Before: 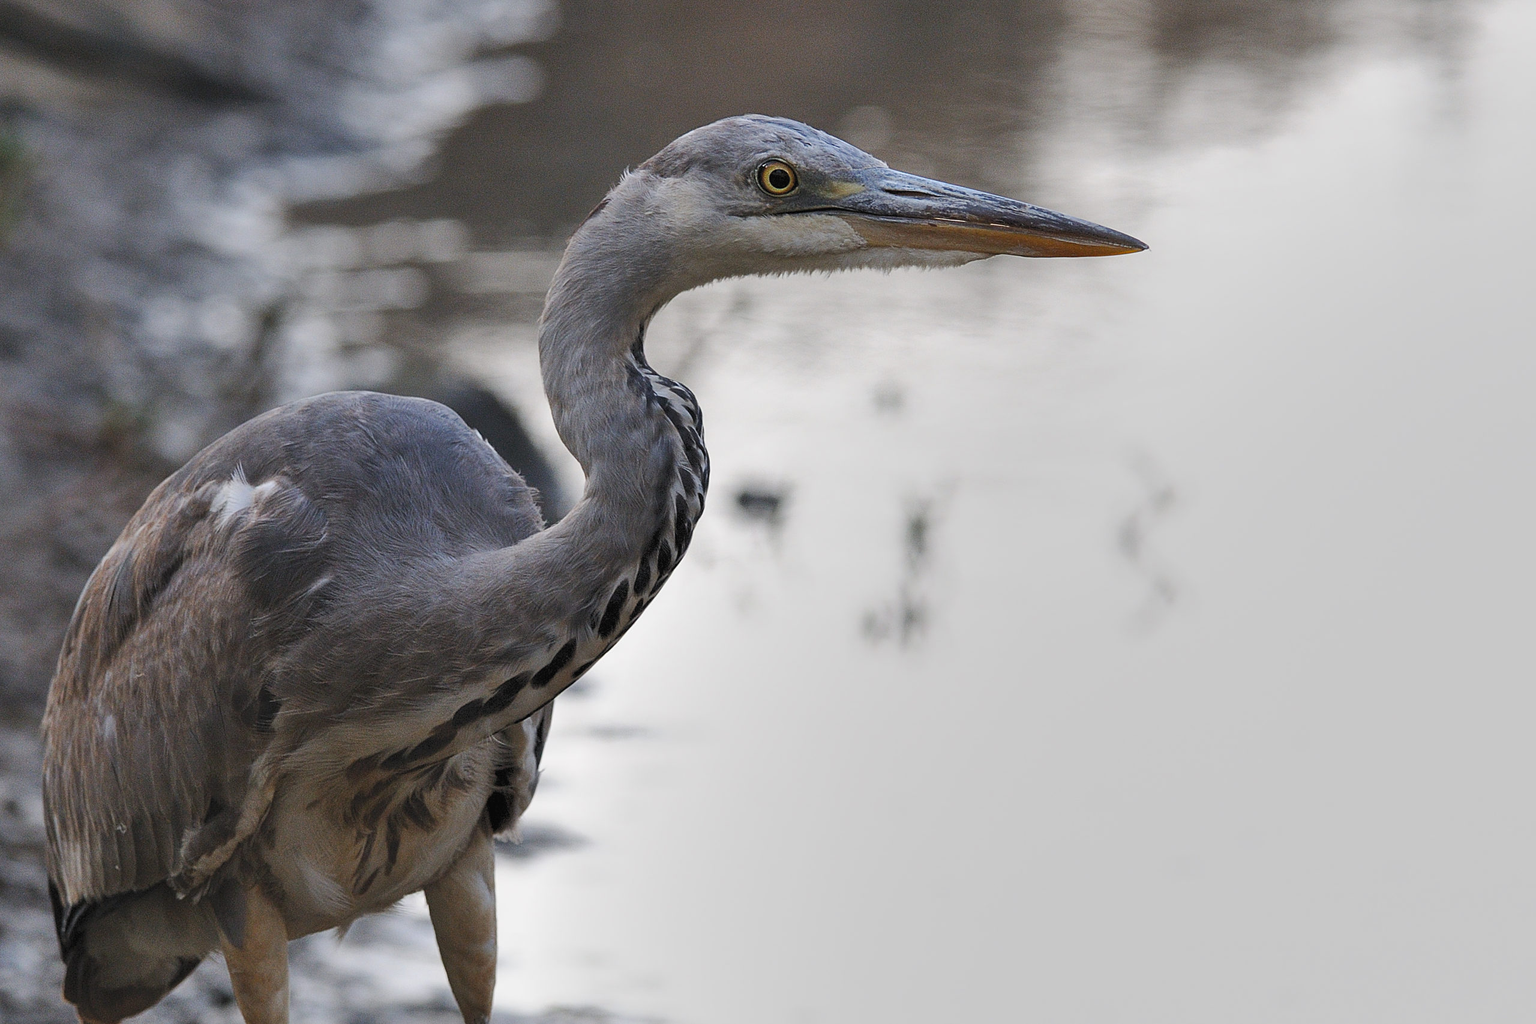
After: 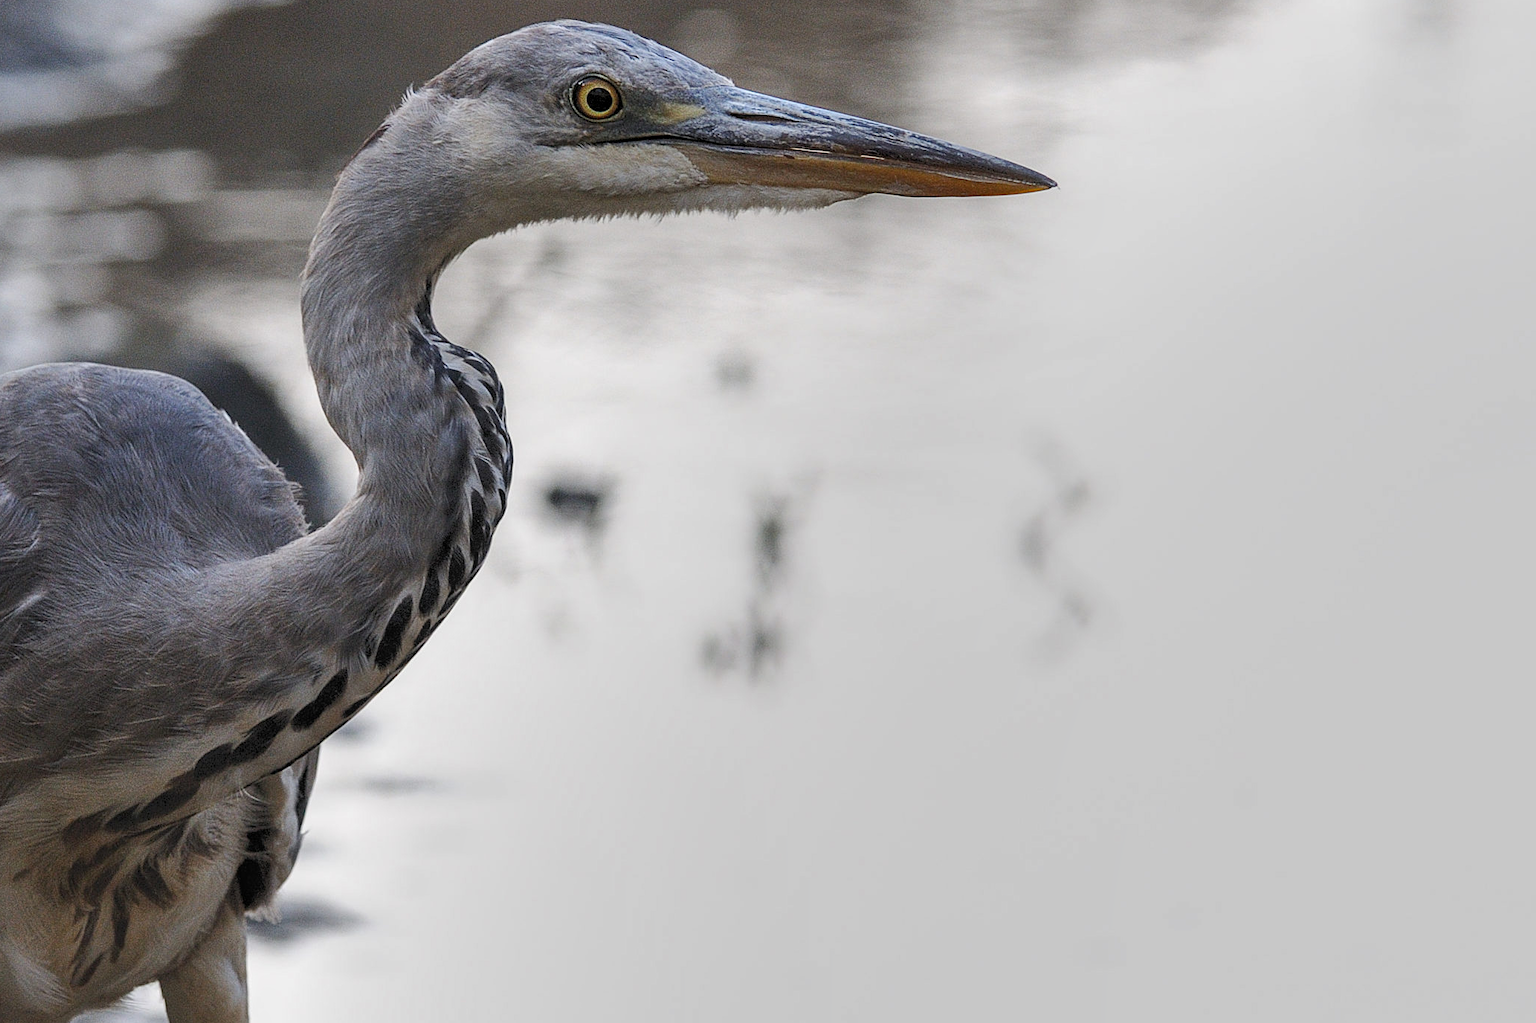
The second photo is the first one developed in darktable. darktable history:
crop: left 19.26%, top 9.64%, right 0%, bottom 9.687%
local contrast: on, module defaults
